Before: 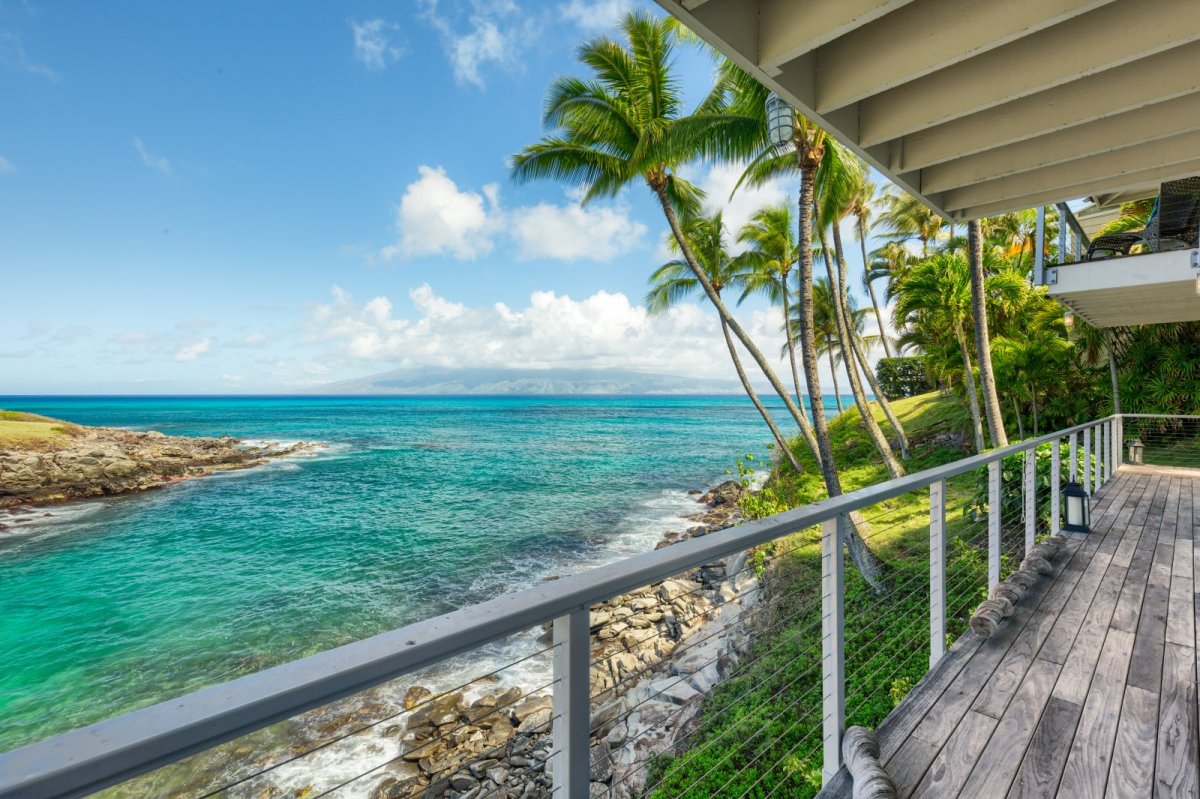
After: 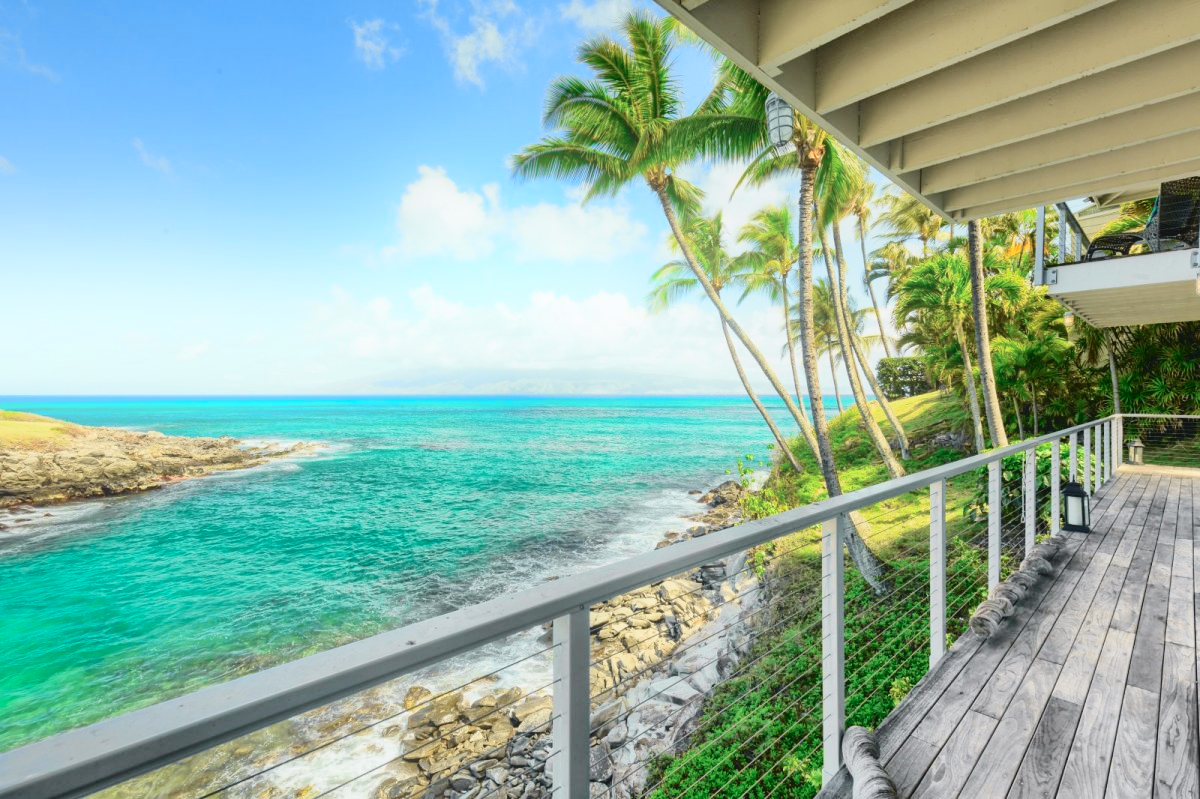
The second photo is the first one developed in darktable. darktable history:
tone curve: curves: ch0 [(0, 0.026) (0.104, 0.1) (0.233, 0.262) (0.398, 0.507) (0.498, 0.621) (0.65, 0.757) (0.835, 0.883) (1, 0.961)]; ch1 [(0, 0) (0.346, 0.307) (0.408, 0.369) (0.453, 0.457) (0.482, 0.476) (0.502, 0.498) (0.521, 0.507) (0.553, 0.554) (0.638, 0.646) (0.693, 0.727) (1, 1)]; ch2 [(0, 0) (0.366, 0.337) (0.434, 0.46) (0.485, 0.494) (0.5, 0.494) (0.511, 0.508) (0.537, 0.55) (0.579, 0.599) (0.663, 0.67) (1, 1)], color space Lab, independent channels, preserve colors none
bloom: size 16%, threshold 98%, strength 20%
